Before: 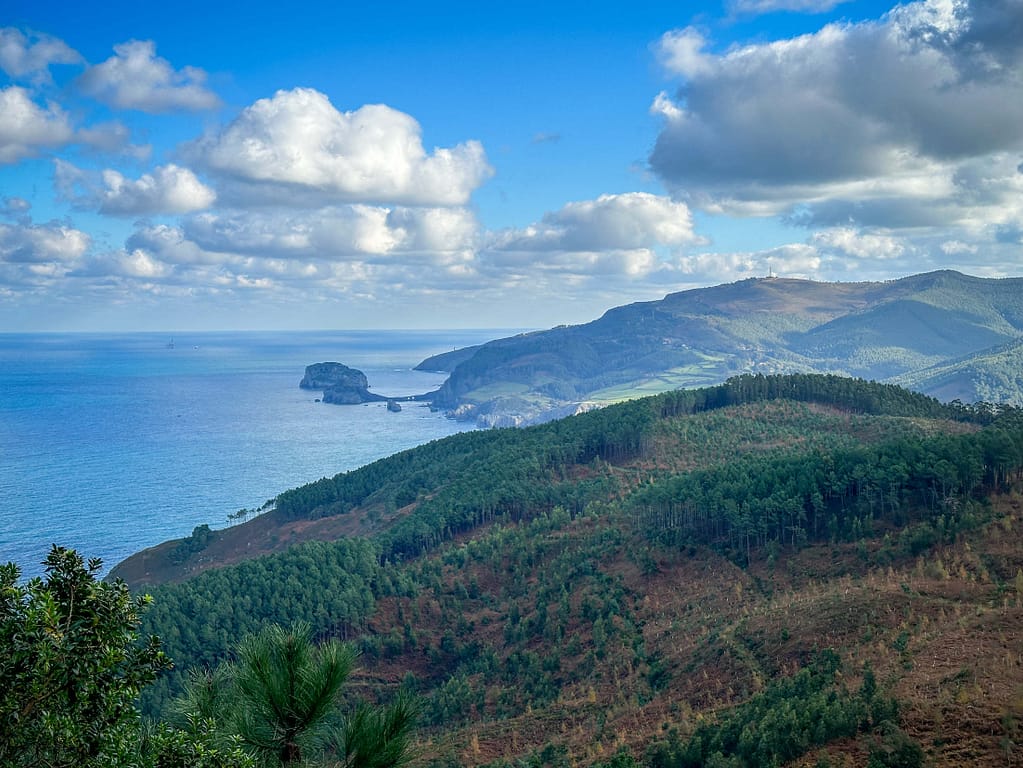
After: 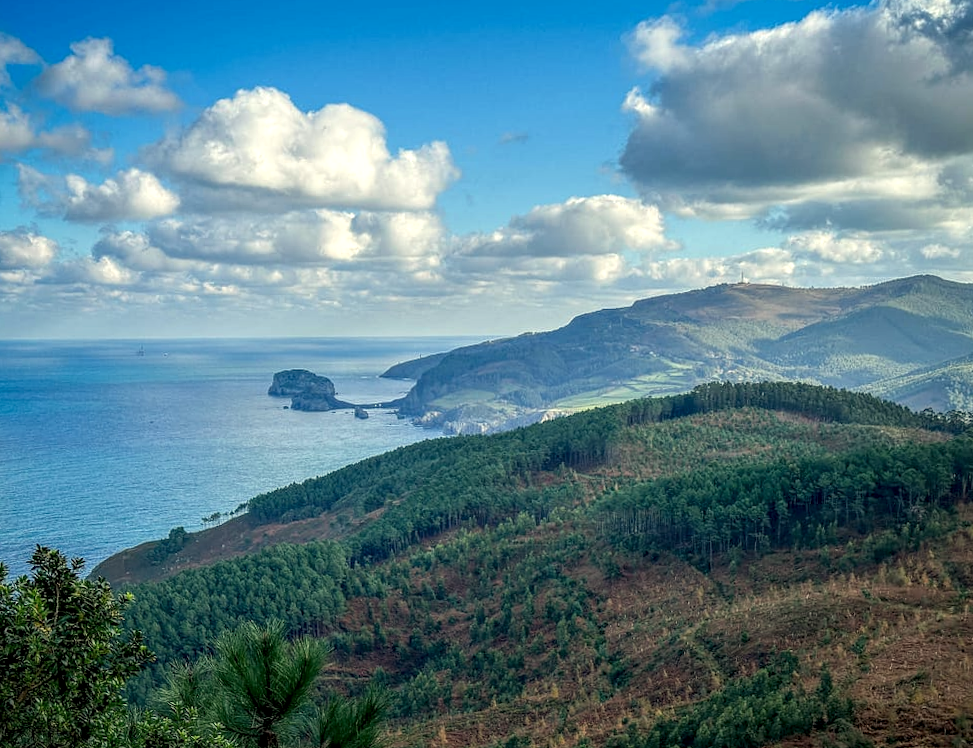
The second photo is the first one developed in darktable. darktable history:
local contrast: detail 130%
white balance: red 1.029, blue 0.92
rotate and perspective: rotation 0.074°, lens shift (vertical) 0.096, lens shift (horizontal) -0.041, crop left 0.043, crop right 0.952, crop top 0.024, crop bottom 0.979
